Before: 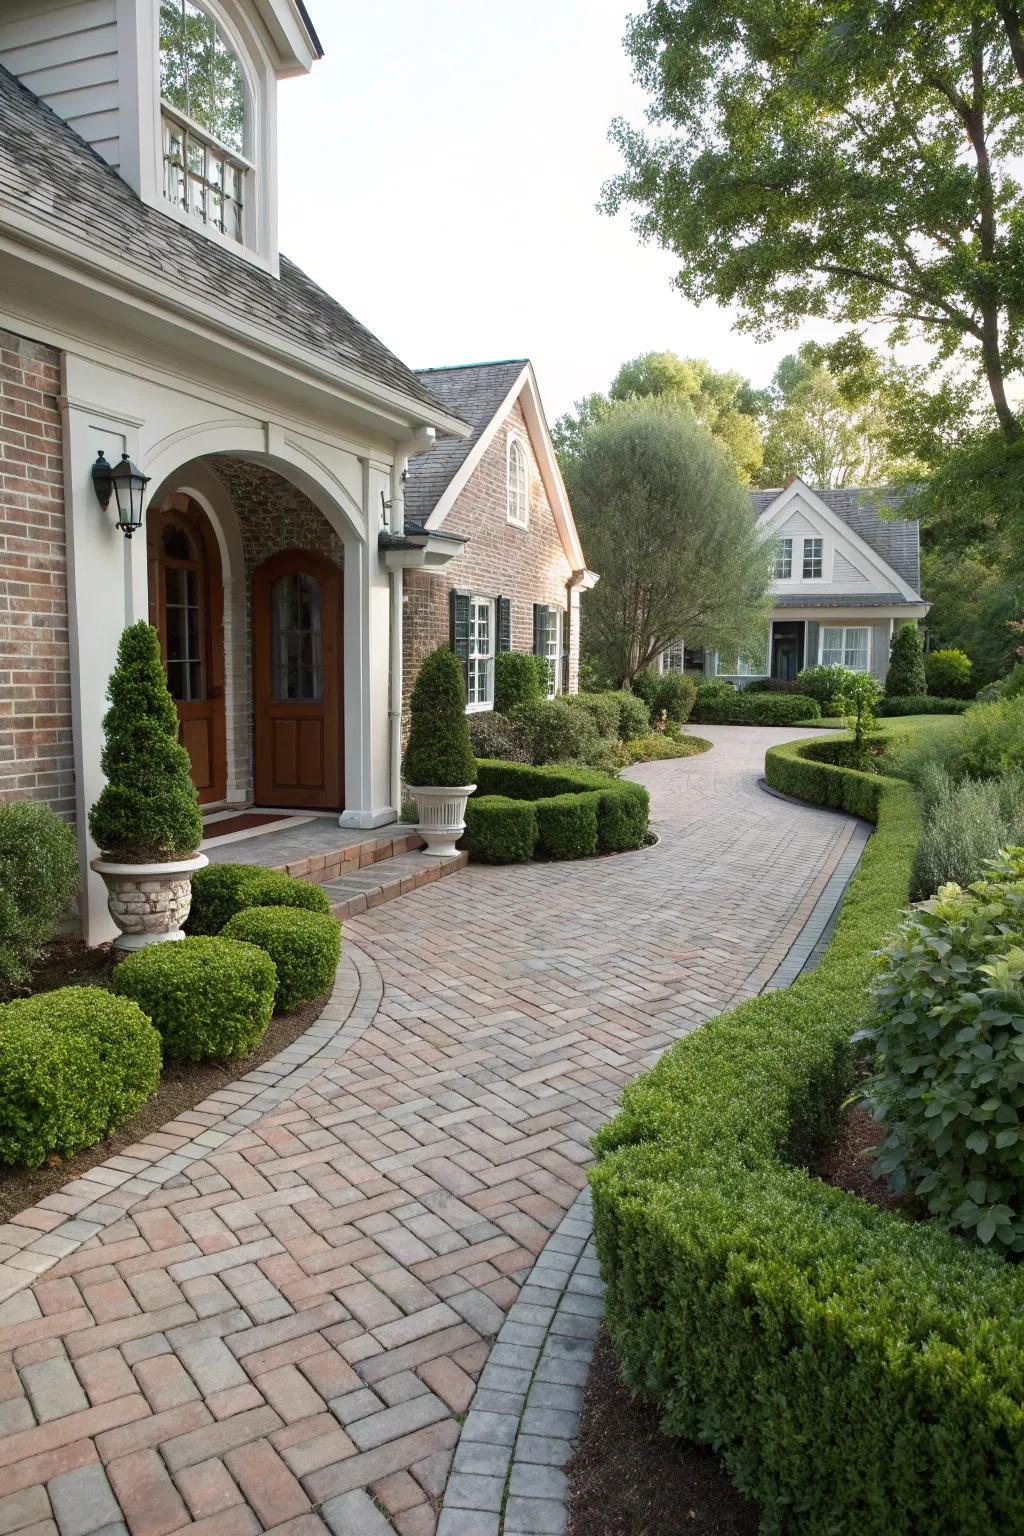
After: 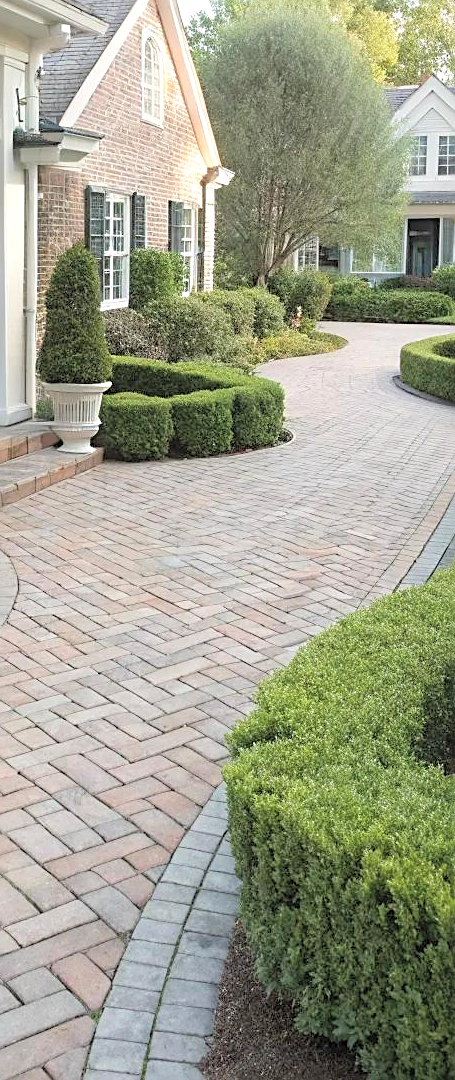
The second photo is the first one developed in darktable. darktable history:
crop: left 35.655%, top 26.244%, right 19.86%, bottom 3.399%
contrast brightness saturation: brightness 0.278
sharpen: on, module defaults
exposure: exposure 0.2 EV, compensate highlight preservation false
